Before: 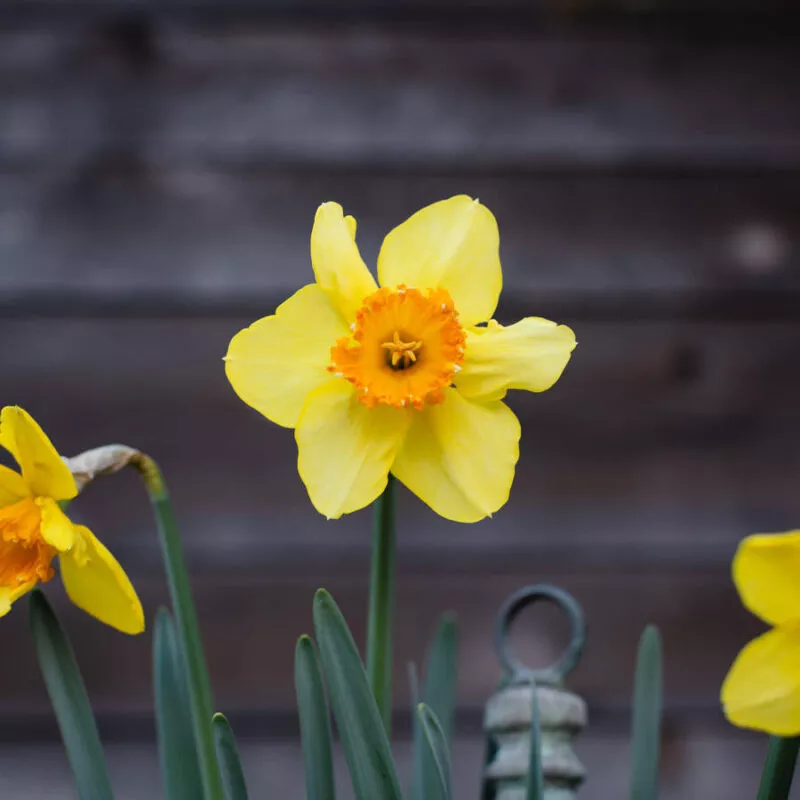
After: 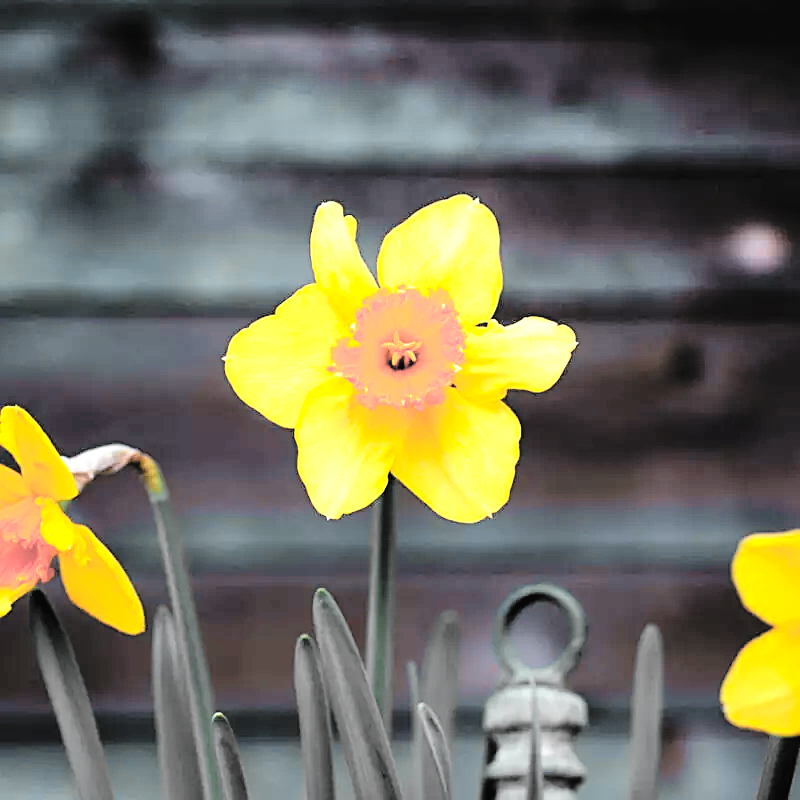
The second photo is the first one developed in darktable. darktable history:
color zones: curves: ch0 [(0.257, 0.558) (0.75, 0.565)]; ch1 [(0.004, 0.857) (0.14, 0.416) (0.257, 0.695) (0.442, 0.032) (0.736, 0.266) (0.891, 0.741)]; ch2 [(0, 0.623) (0.112, 0.436) (0.271, 0.474) (0.516, 0.64) (0.743, 0.286)], process mode strong
sharpen: on, module defaults
filmic rgb: black relative exposure -5.13 EV, white relative exposure 3.18 EV, threshold 5.96 EV, hardness 3.47, contrast 1.192, highlights saturation mix -48.64%, enable highlight reconstruction true
contrast brightness saturation: brightness 0.28
shadows and highlights: radius 267.42, soften with gaussian
